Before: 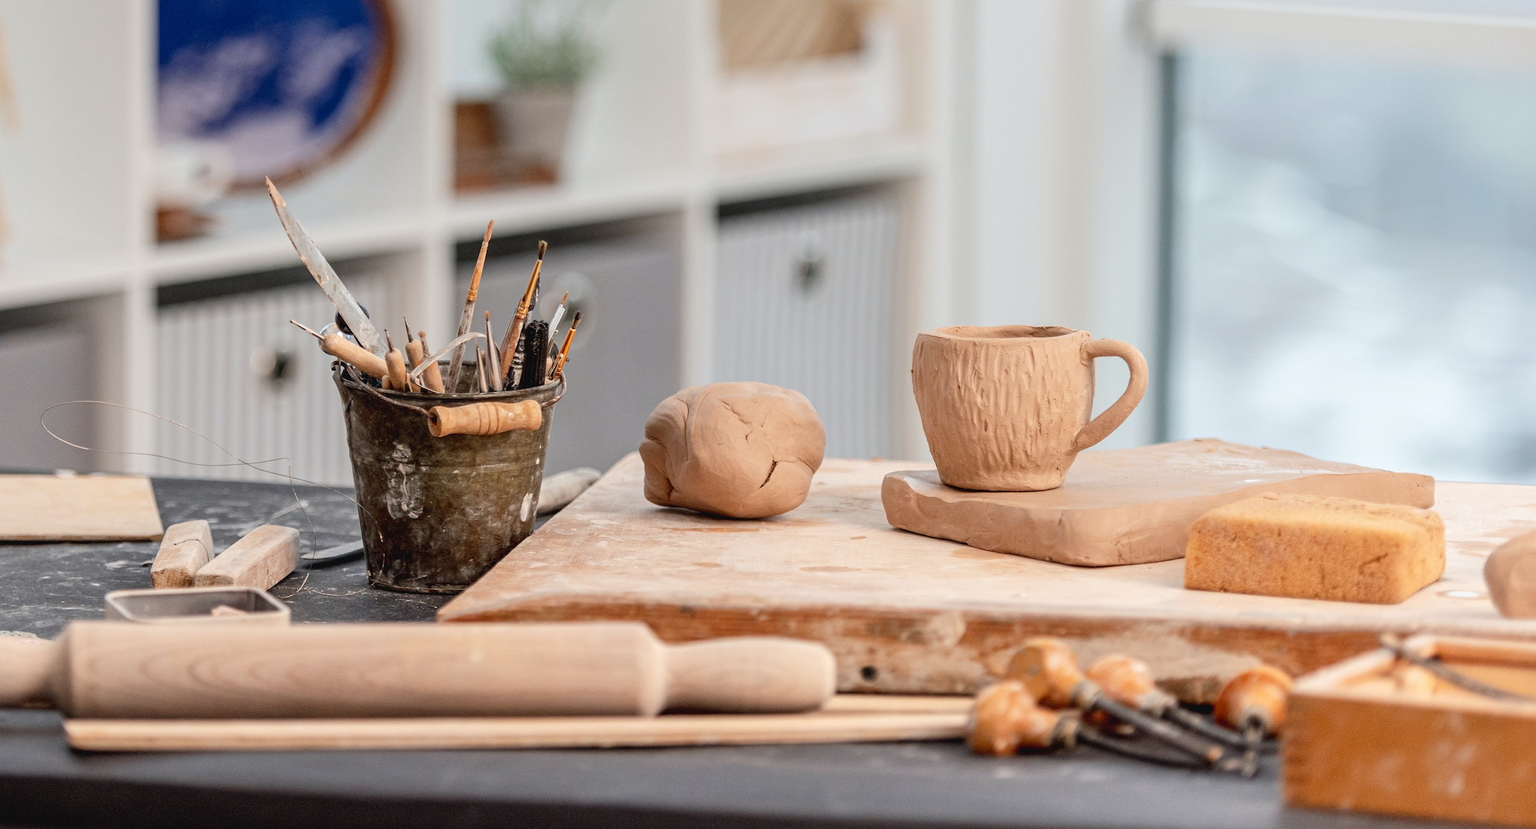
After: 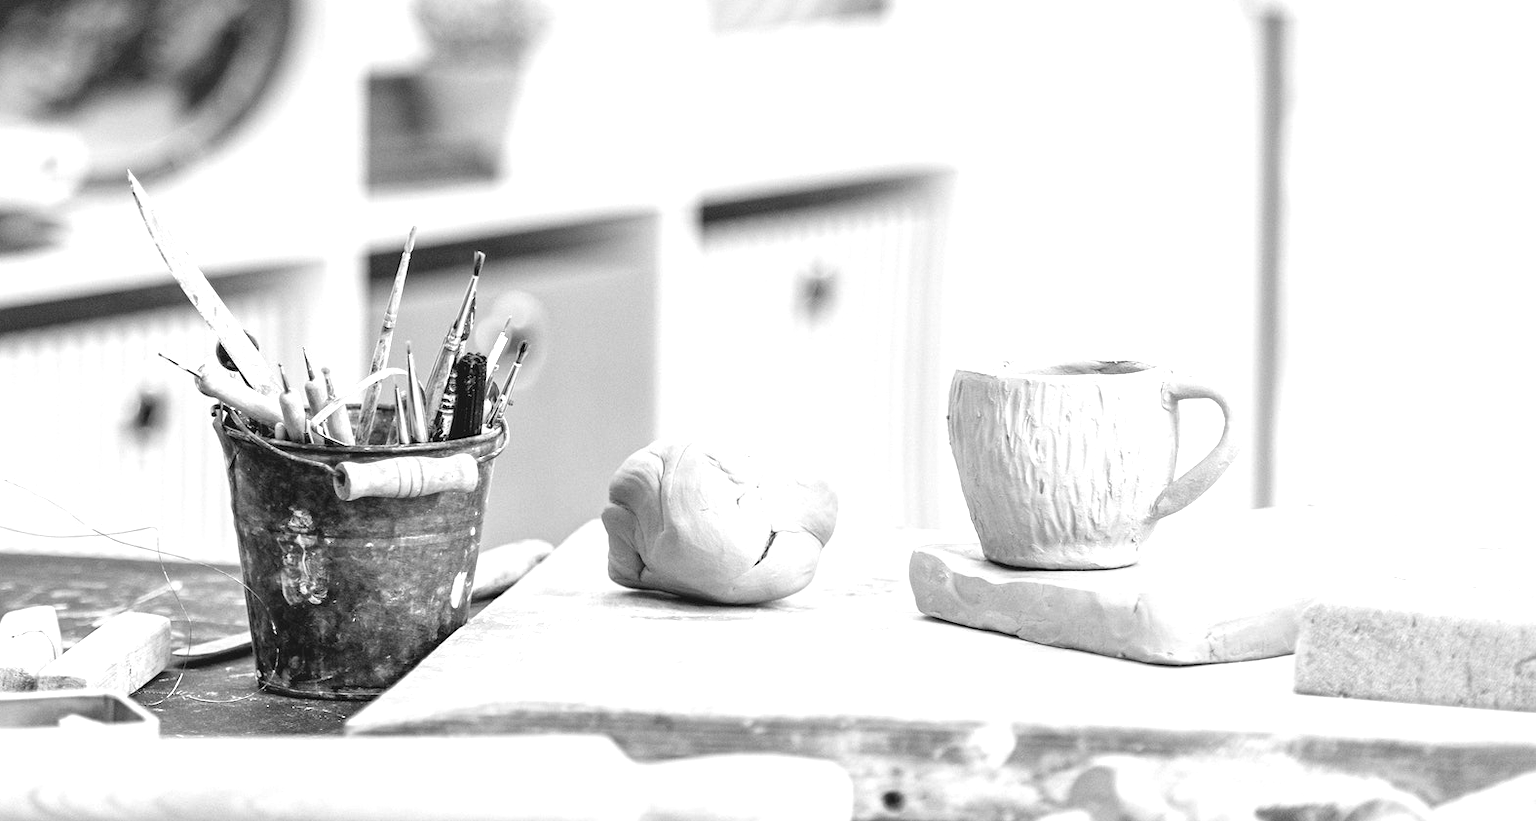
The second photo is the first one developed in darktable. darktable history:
exposure: black level correction 0, exposure 1.2 EV, compensate exposure bias true, compensate highlight preservation false
crop and rotate: left 10.77%, top 5.1%, right 10.41%, bottom 16.76%
monochrome: a 16.06, b 15.48, size 1
